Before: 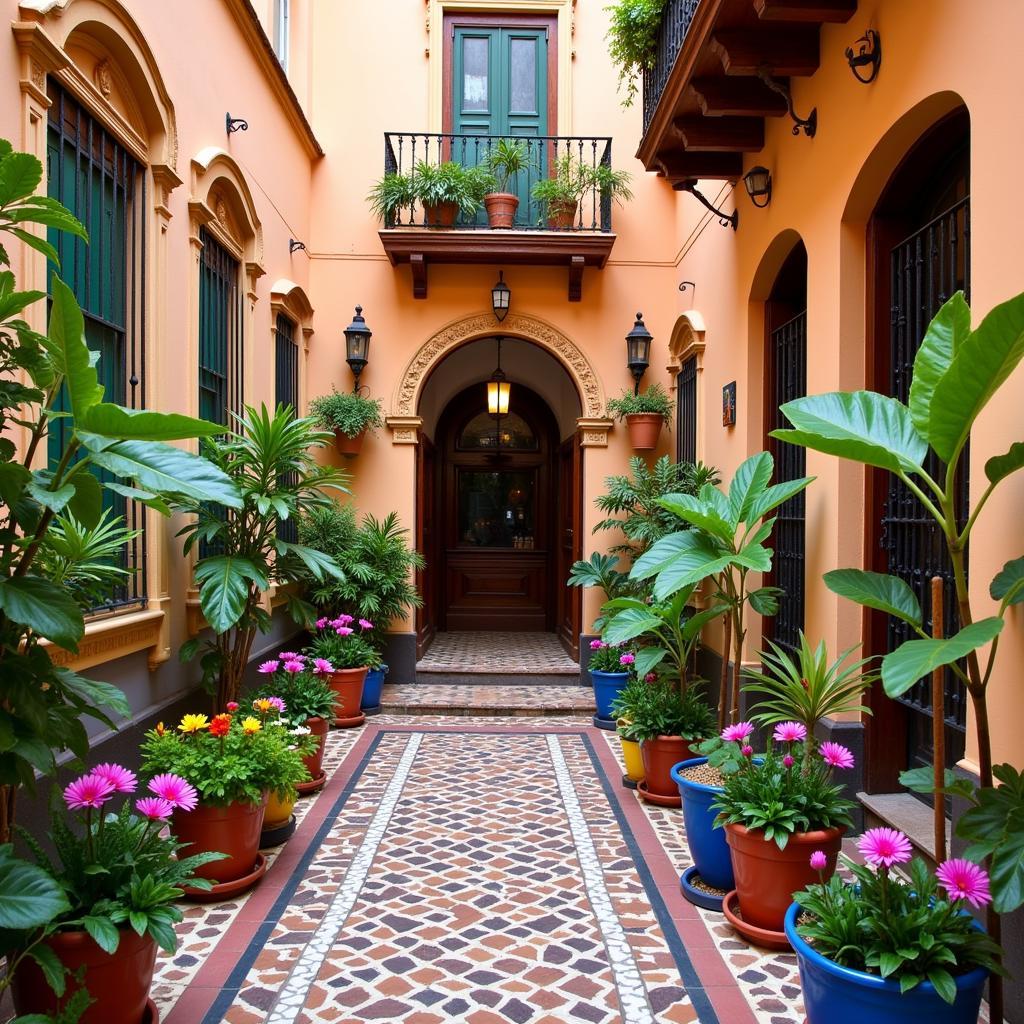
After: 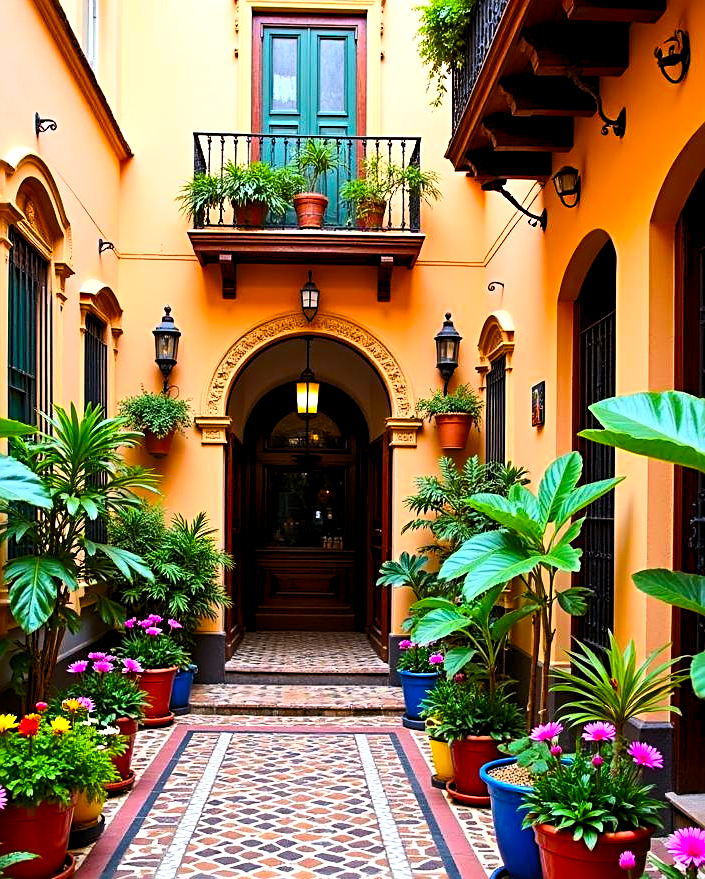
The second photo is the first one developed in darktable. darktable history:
crop: left 18.732%, right 12.303%, bottom 14.129%
contrast brightness saturation: contrast 0.226, brightness 0.107, saturation 0.286
sharpen: radius 2.782
levels: levels [0.031, 0.5, 0.969]
color balance rgb: power › chroma 0.228%, power › hue 60.63°, perceptual saturation grading › global saturation 25.038%, global vibrance 12.2%
